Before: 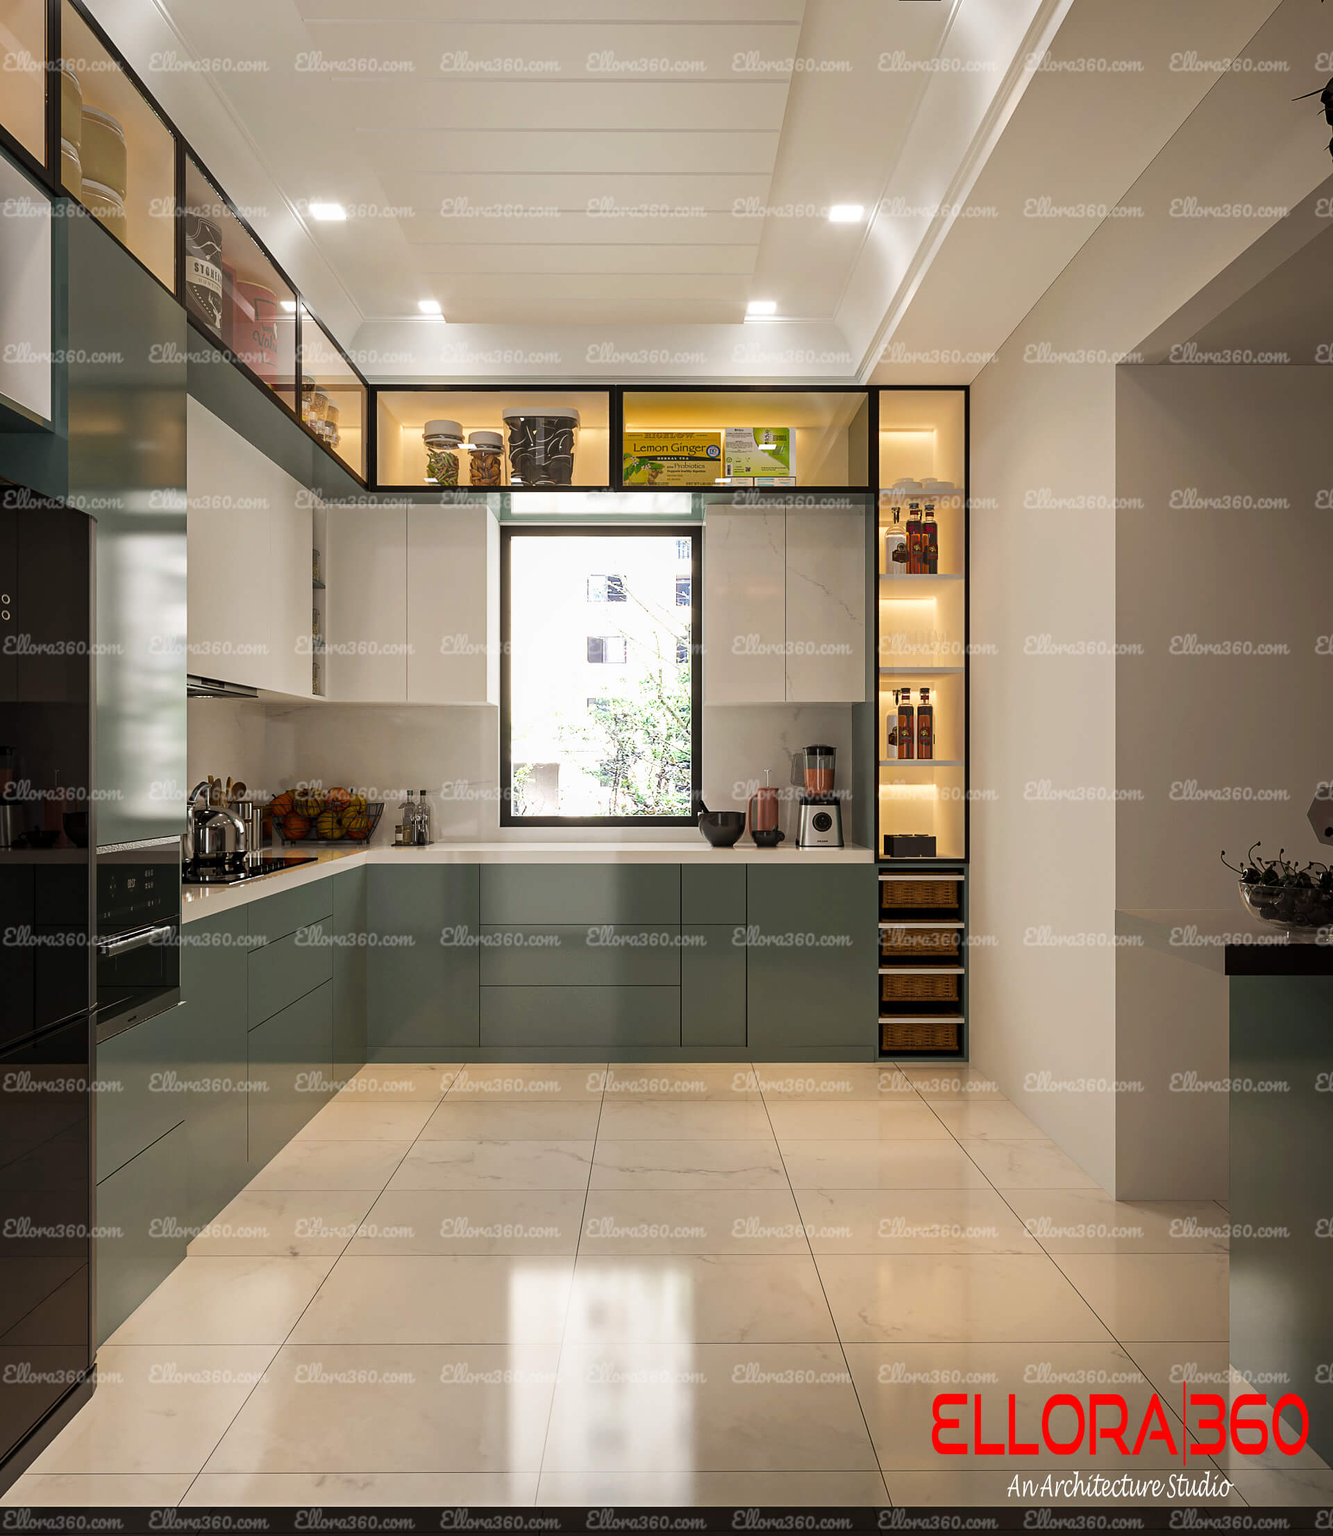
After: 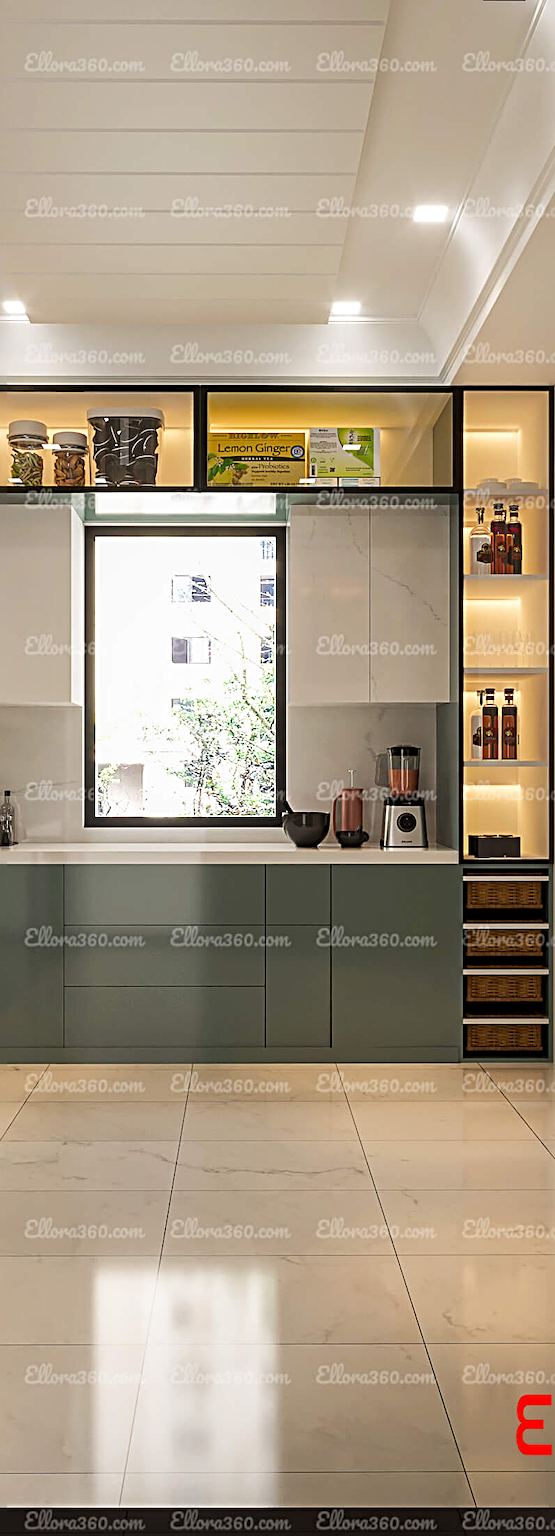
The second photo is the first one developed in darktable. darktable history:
crop: left 31.229%, right 27.105%
sharpen: radius 4
